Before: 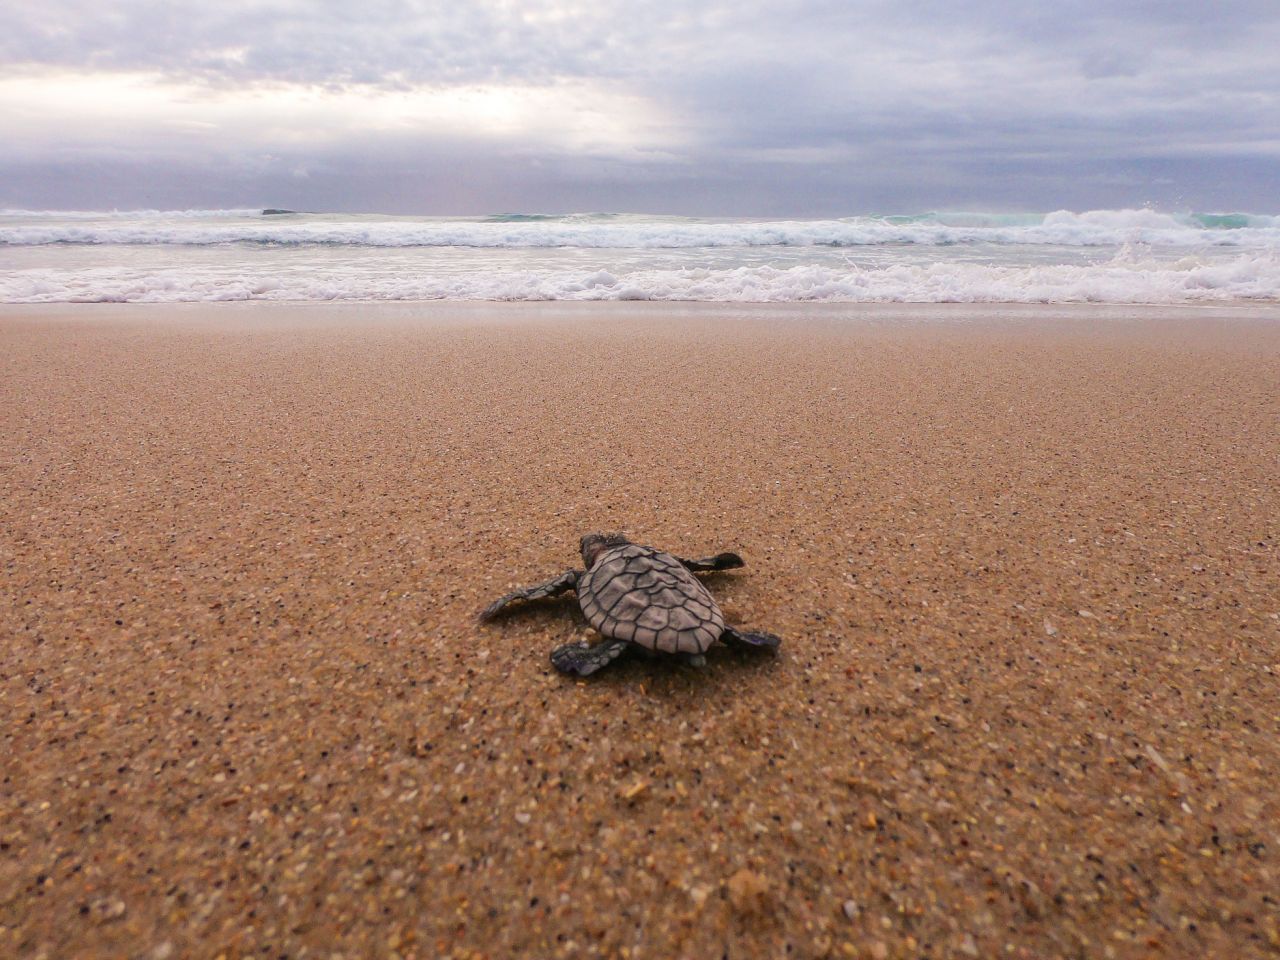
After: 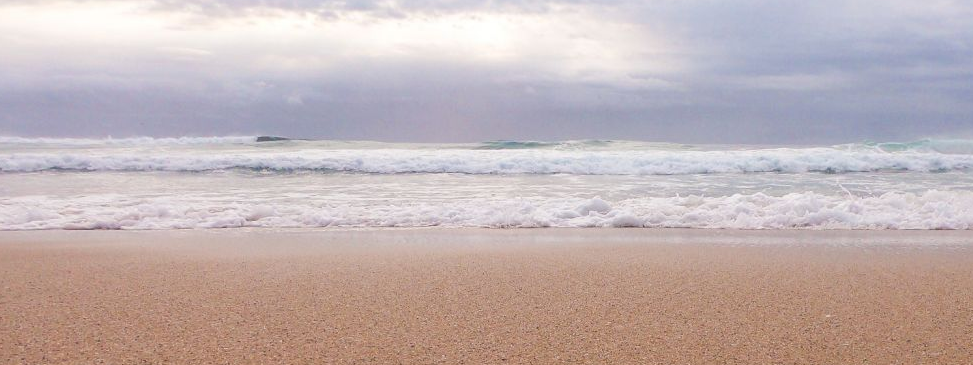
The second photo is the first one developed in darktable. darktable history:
crop: left 0.535%, top 7.643%, right 23.407%, bottom 54.235%
